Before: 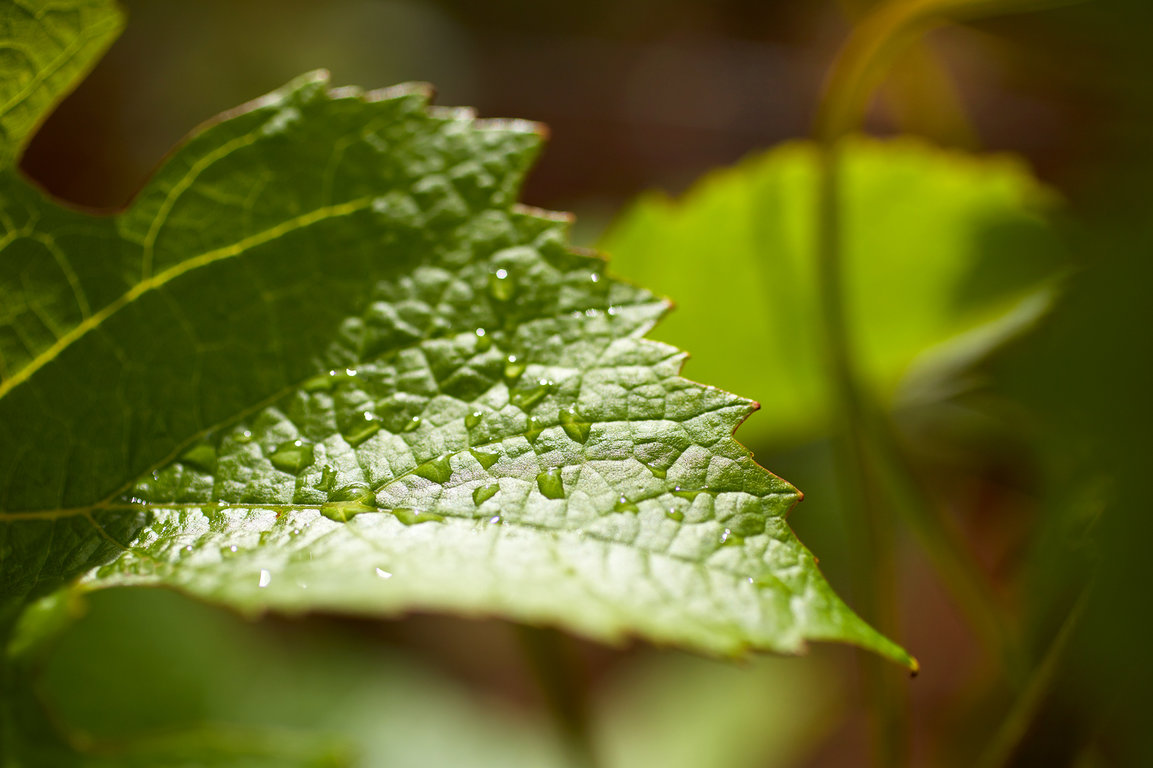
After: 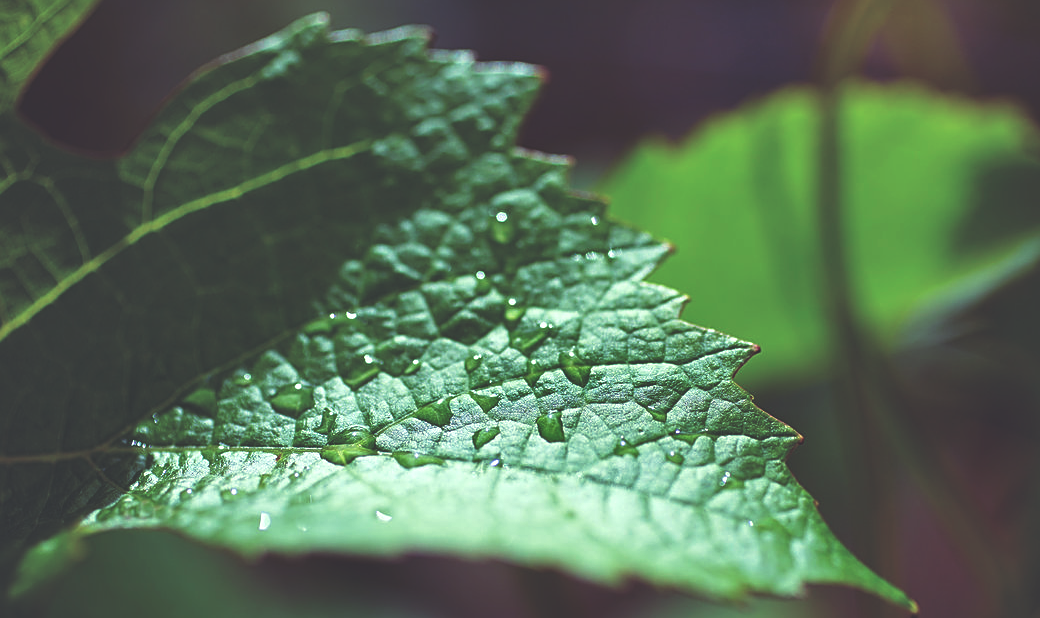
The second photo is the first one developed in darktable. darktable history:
sharpen: on, module defaults
shadows and highlights: shadows 30.63, highlights -63.22, shadows color adjustment 98%, highlights color adjustment 58.61%, soften with gaussian
rgb curve: curves: ch0 [(0, 0.186) (0.314, 0.284) (0.576, 0.466) (0.805, 0.691) (0.936, 0.886)]; ch1 [(0, 0.186) (0.314, 0.284) (0.581, 0.534) (0.771, 0.746) (0.936, 0.958)]; ch2 [(0, 0.216) (0.275, 0.39) (1, 1)], mode RGB, independent channels, compensate middle gray true, preserve colors none
crop: top 7.49%, right 9.717%, bottom 11.943%
